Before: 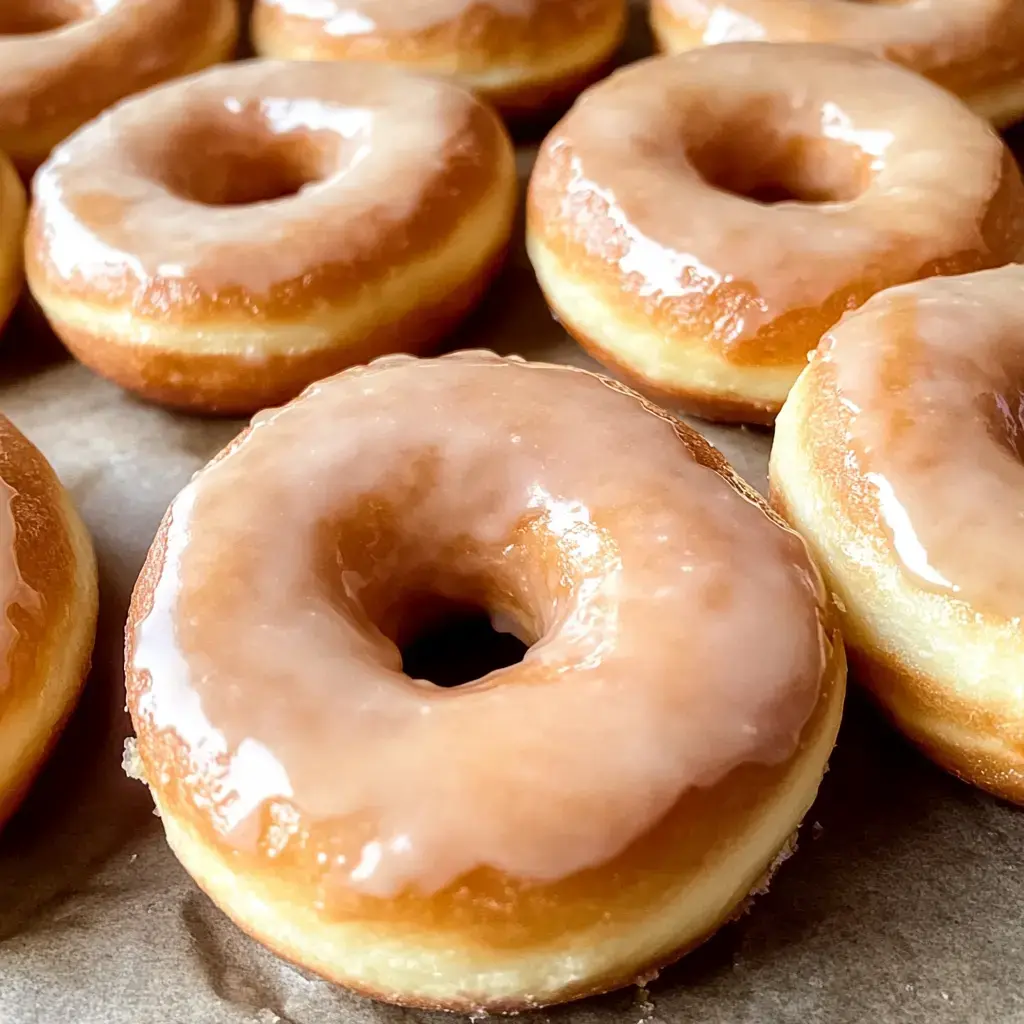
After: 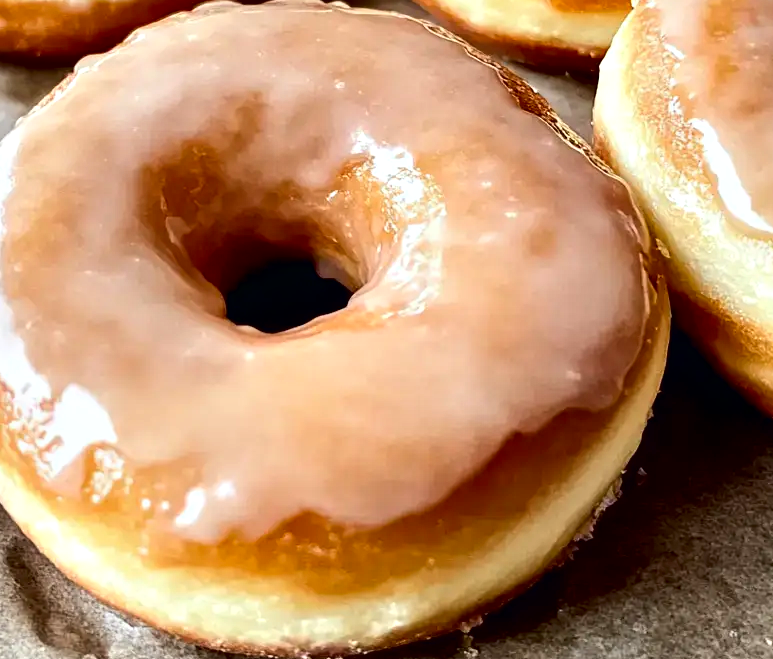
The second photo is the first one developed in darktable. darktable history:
exposure: black level correction 0.001, exposure -0.124 EV, compensate highlight preservation false
contrast brightness saturation: contrast 0.095, brightness 0.029, saturation 0.092
contrast equalizer: y [[0.6 ×6], [0.55 ×6], [0 ×6], [0 ×6], [0 ×6]]
color correction: highlights a* -0.228, highlights b* -0.112
crop and rotate: left 17.253%, top 34.626%, right 7.241%, bottom 0.924%
